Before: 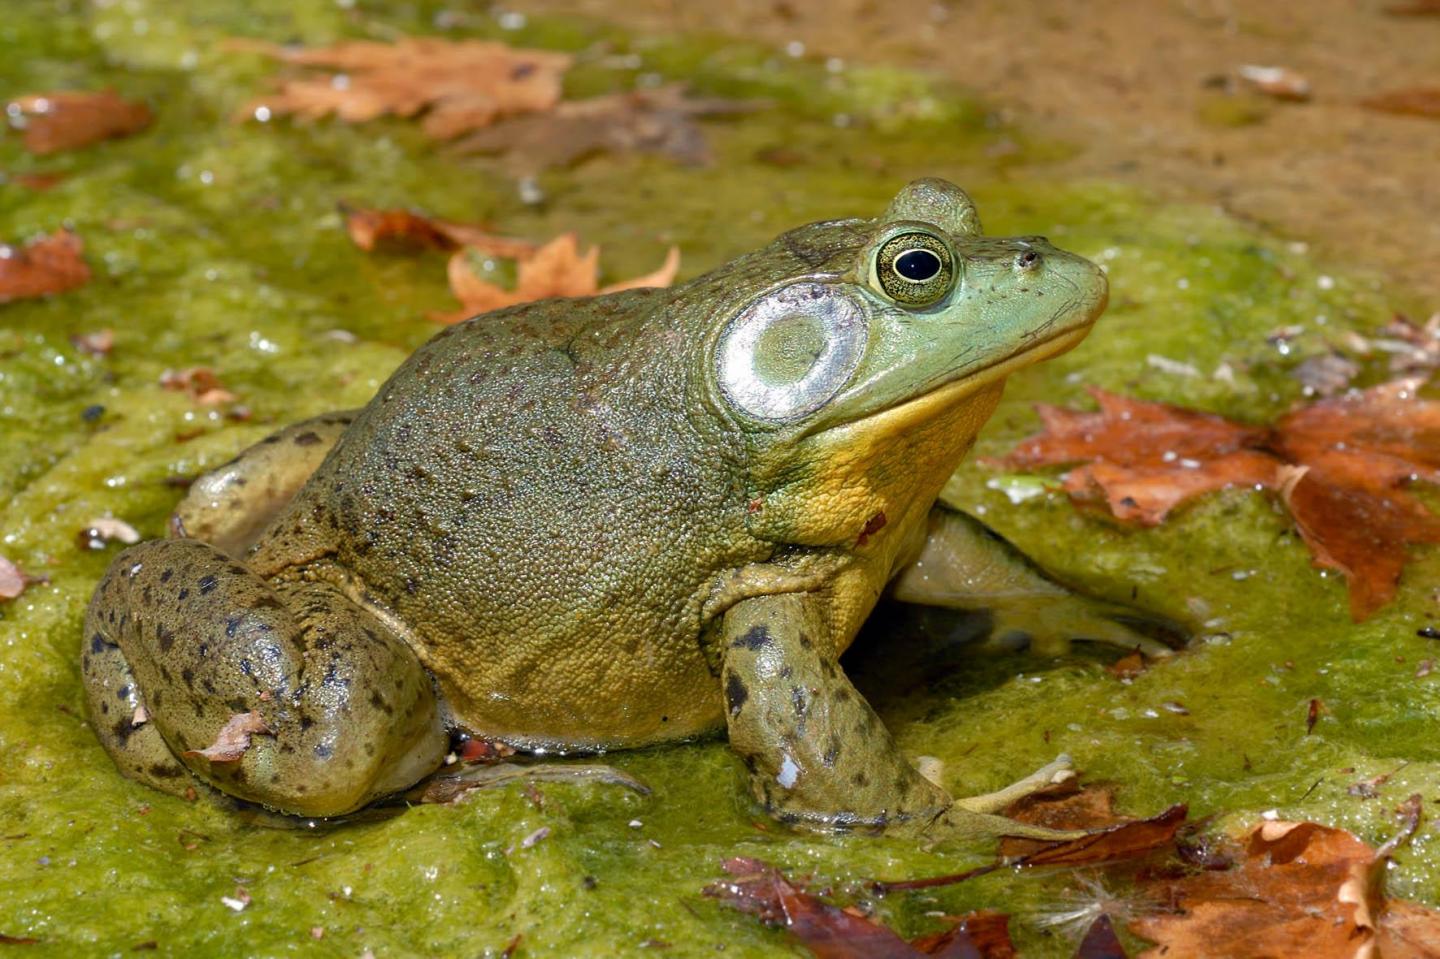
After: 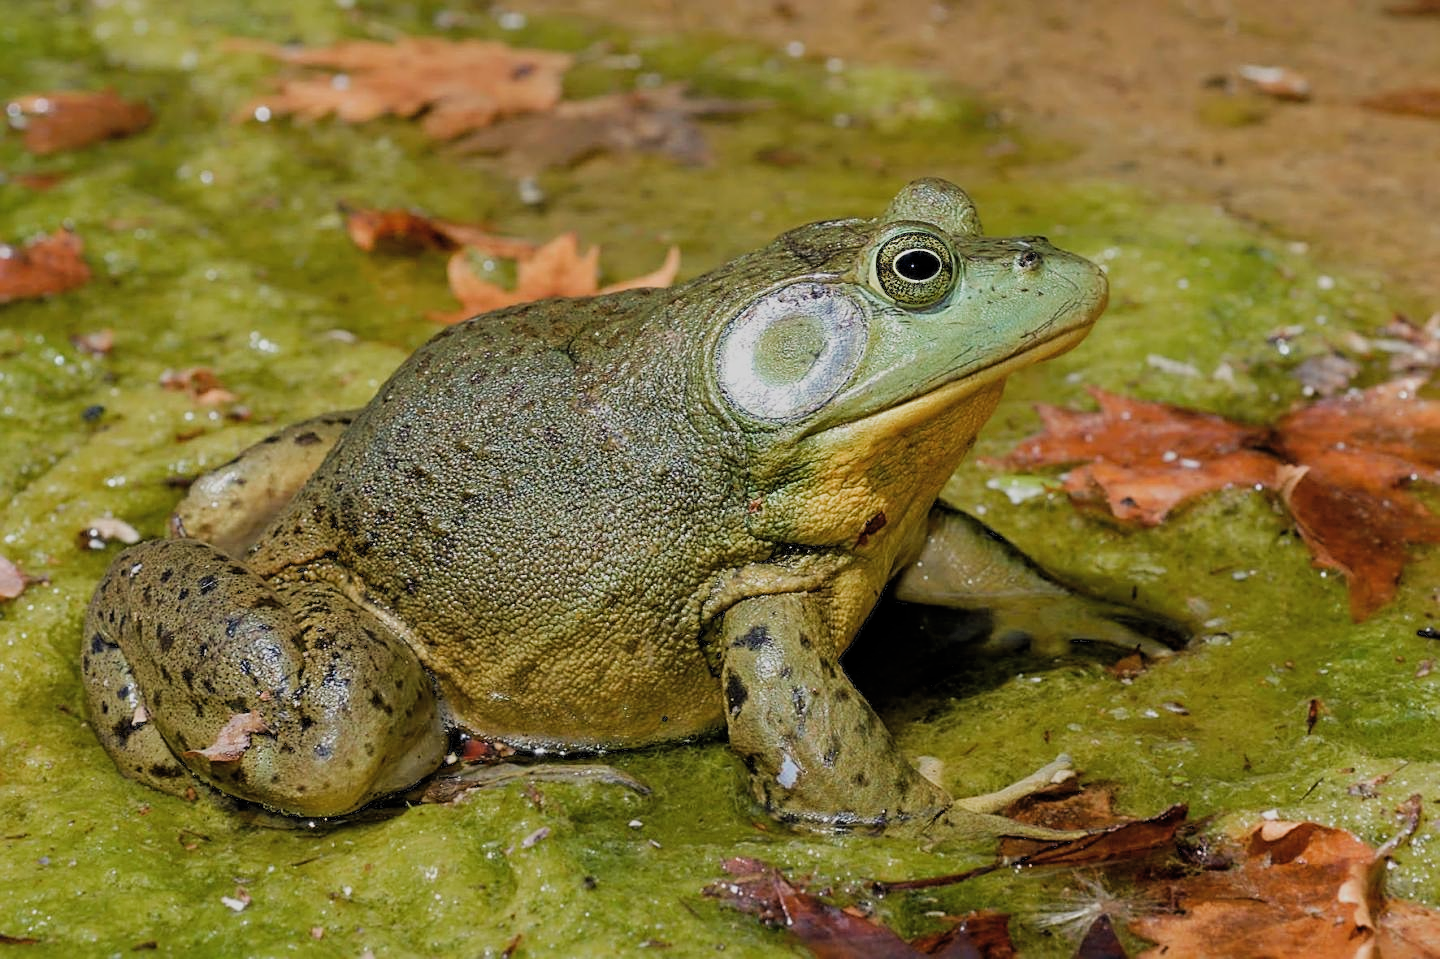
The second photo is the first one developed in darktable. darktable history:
filmic rgb: black relative exposure -7.65 EV, white relative exposure 4.56 EV, threshold 5.97 EV, hardness 3.61, add noise in highlights 0.001, preserve chrominance luminance Y, color science v3 (2019), use custom middle-gray values true, contrast in highlights soft, enable highlight reconstruction true
sharpen: on, module defaults
